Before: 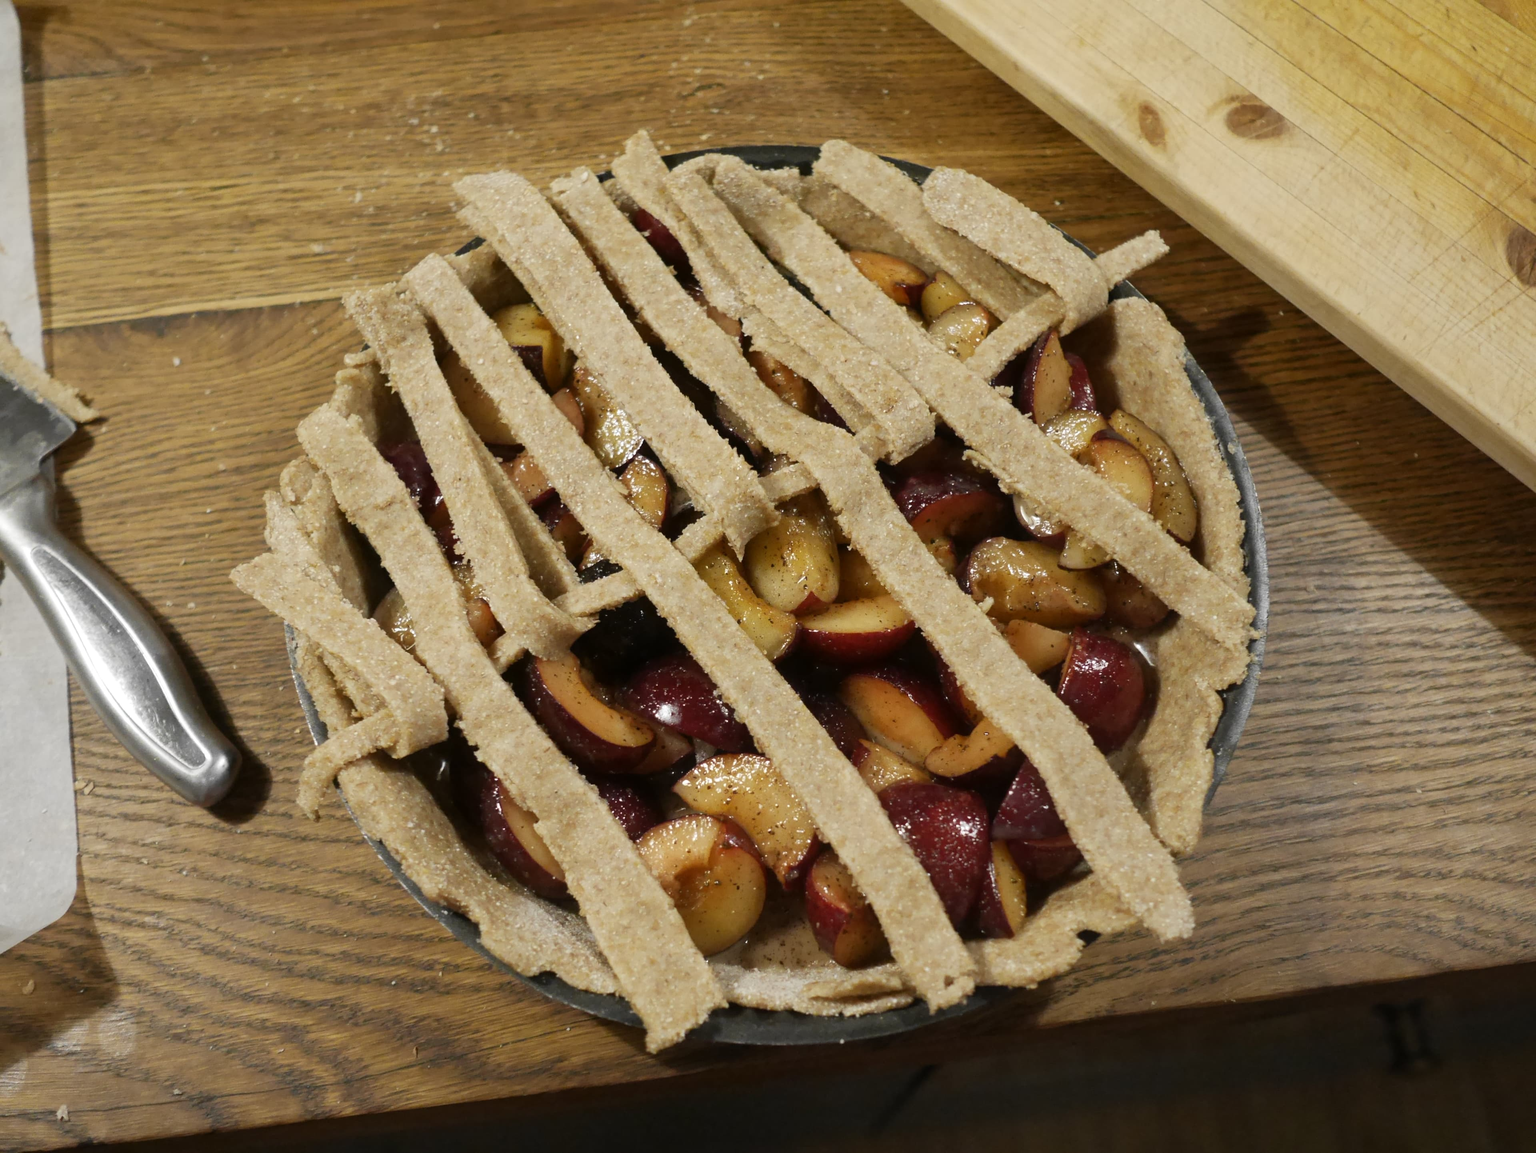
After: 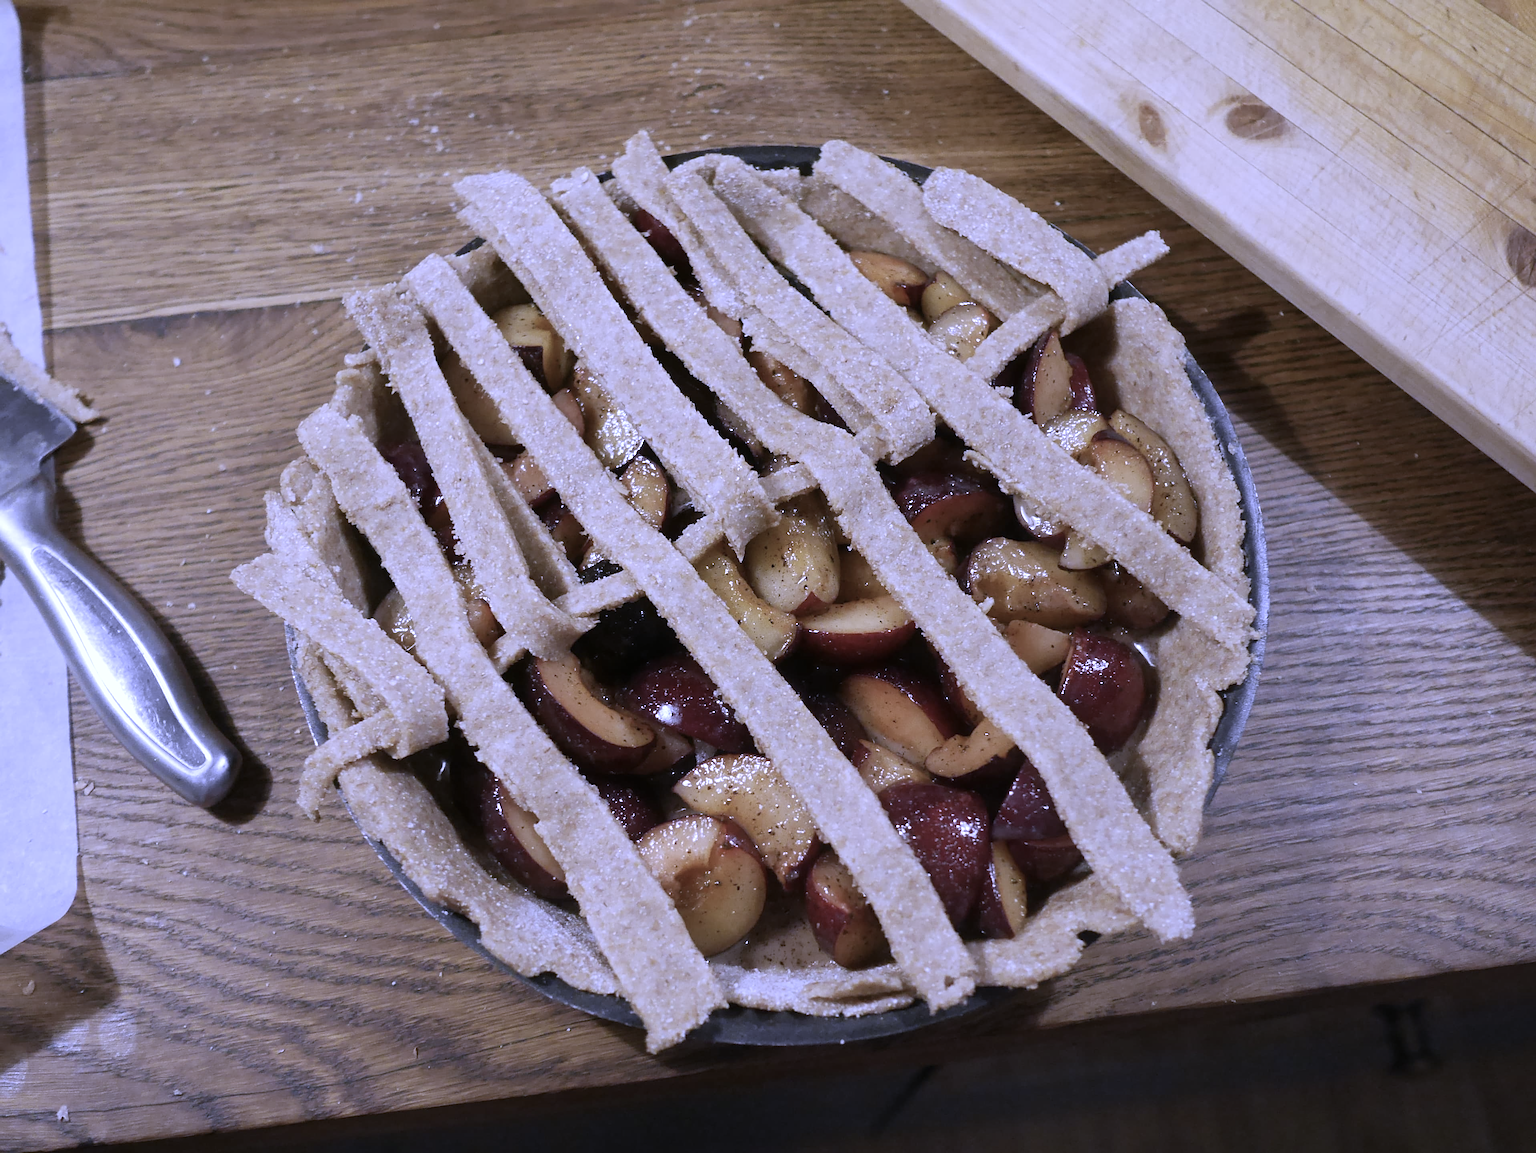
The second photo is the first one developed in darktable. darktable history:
sharpen: on, module defaults
white balance: red 0.98, blue 1.61
contrast brightness saturation: contrast 0.01, saturation -0.05
color balance: input saturation 100.43%, contrast fulcrum 14.22%, output saturation 70.41%
color correction: highlights a* -0.137, highlights b* -5.91, shadows a* -0.137, shadows b* -0.137
